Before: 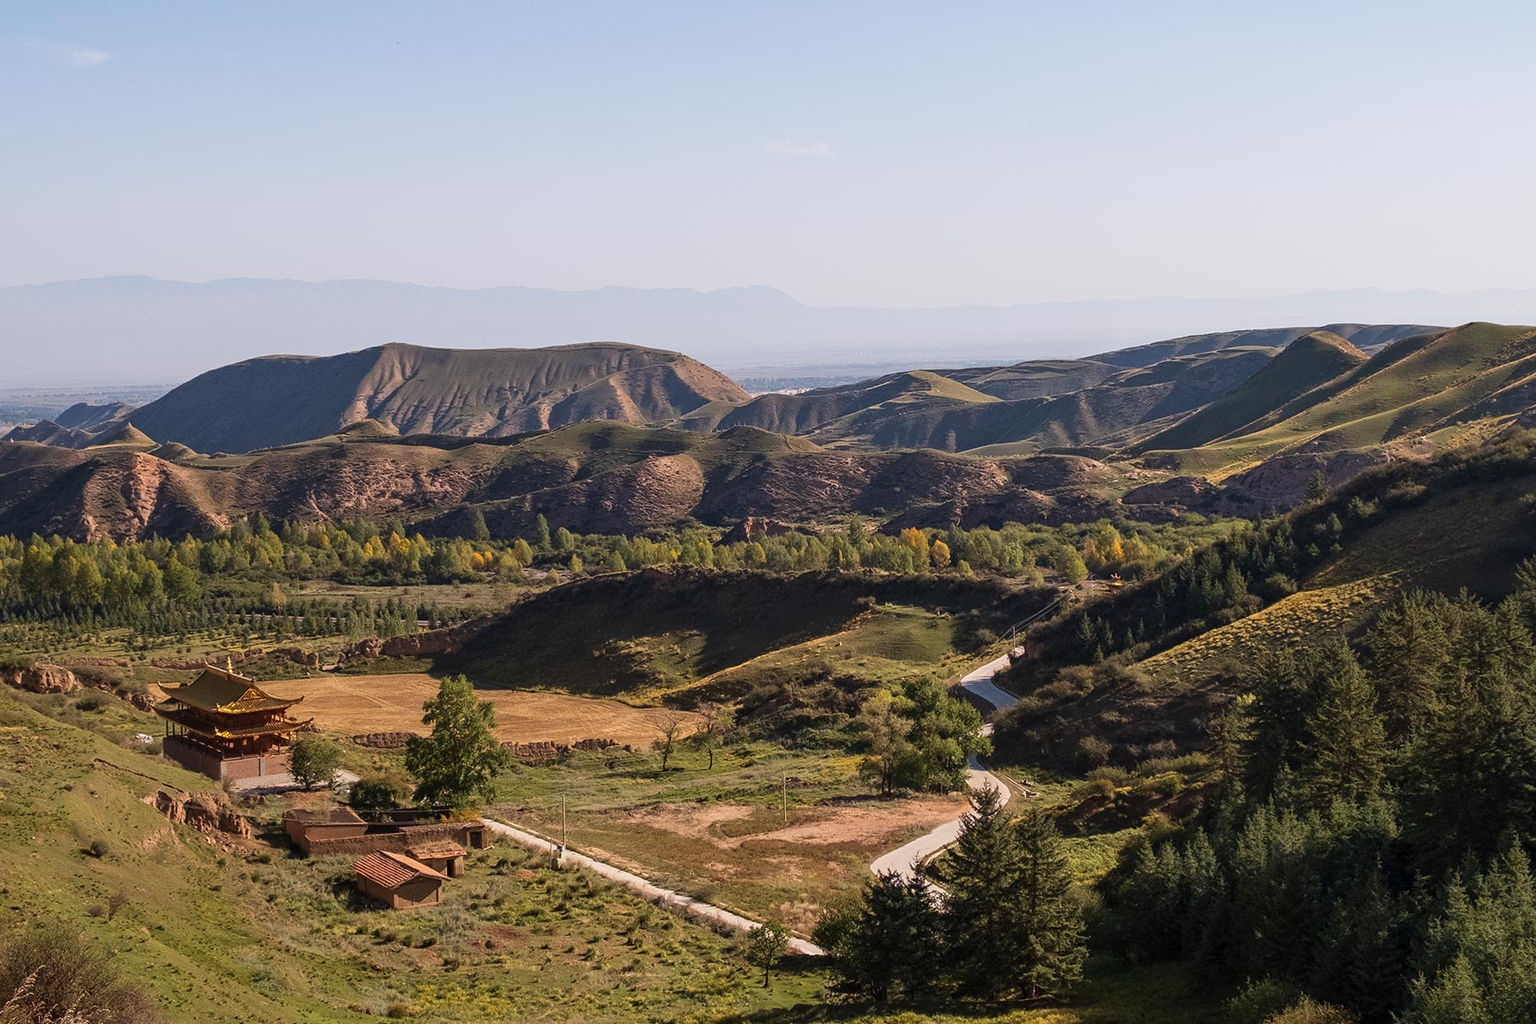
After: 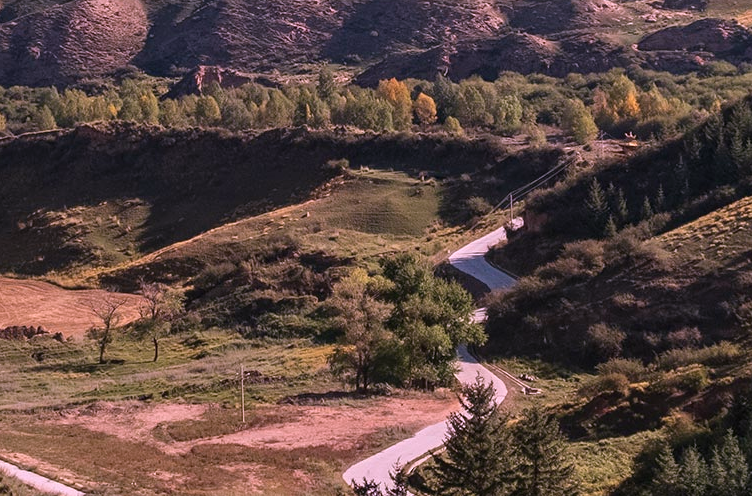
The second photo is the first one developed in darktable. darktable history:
color correction: highlights a* 15.65, highlights b* -20.11
crop: left 37.619%, top 45.053%, right 20.569%, bottom 13.582%
